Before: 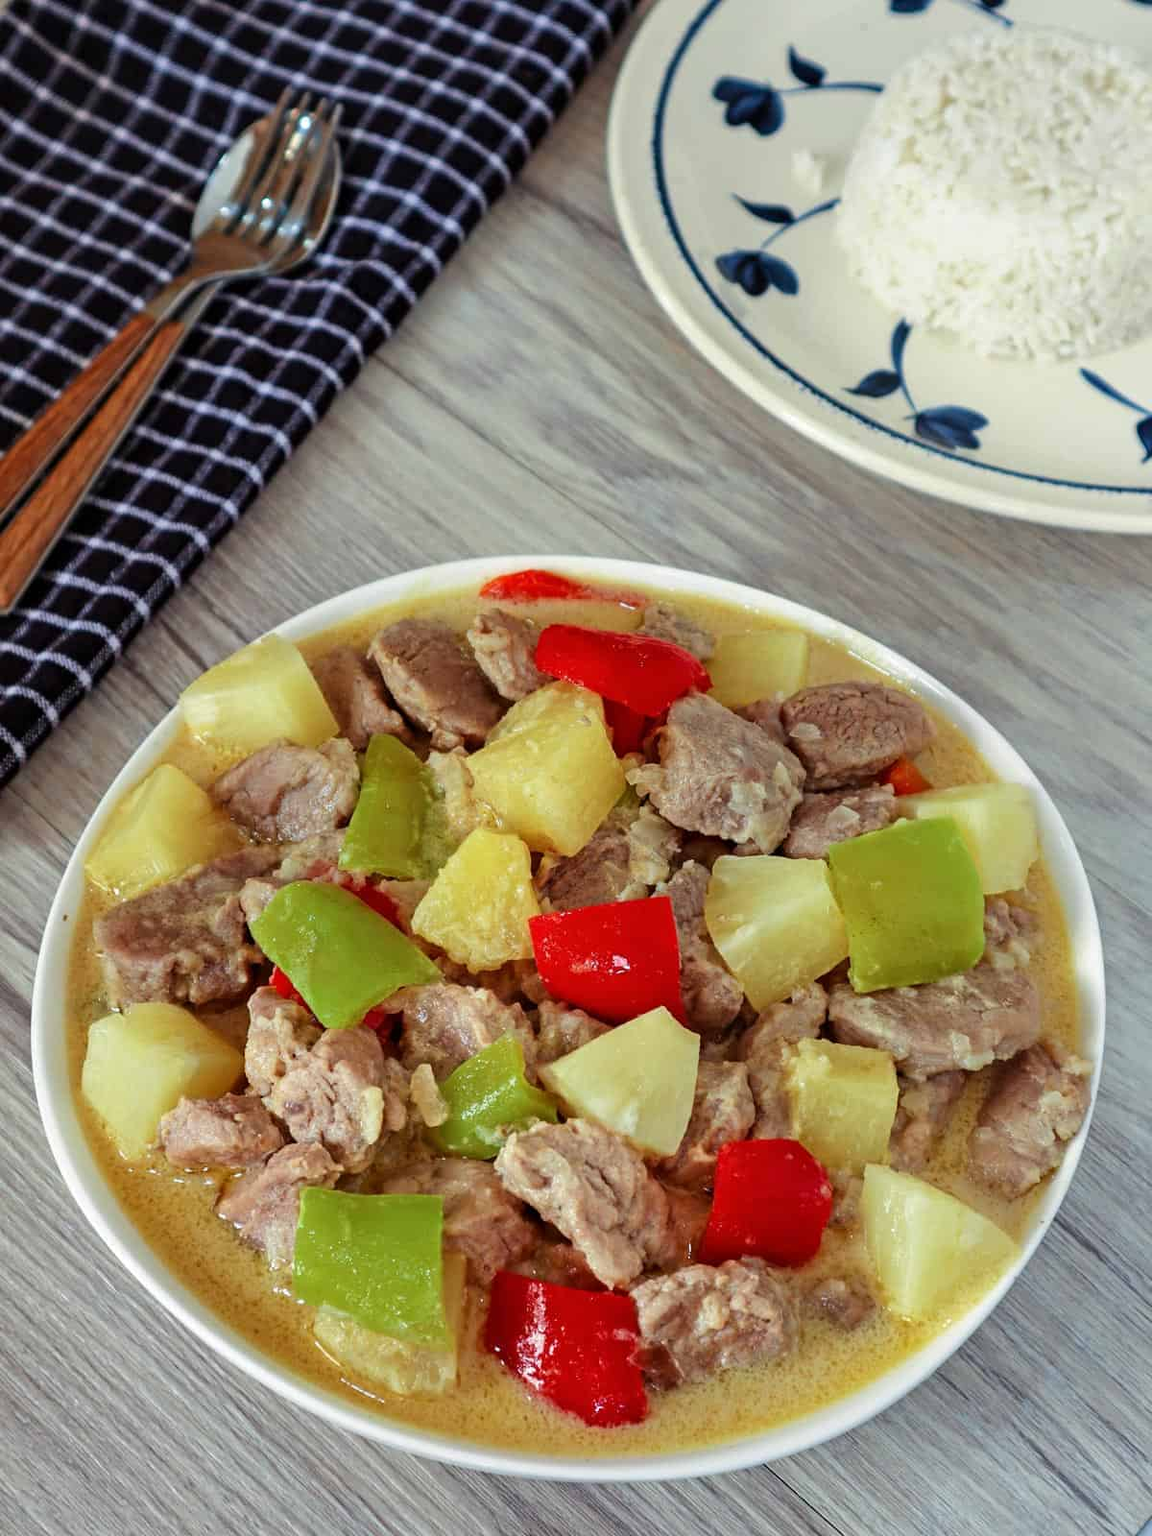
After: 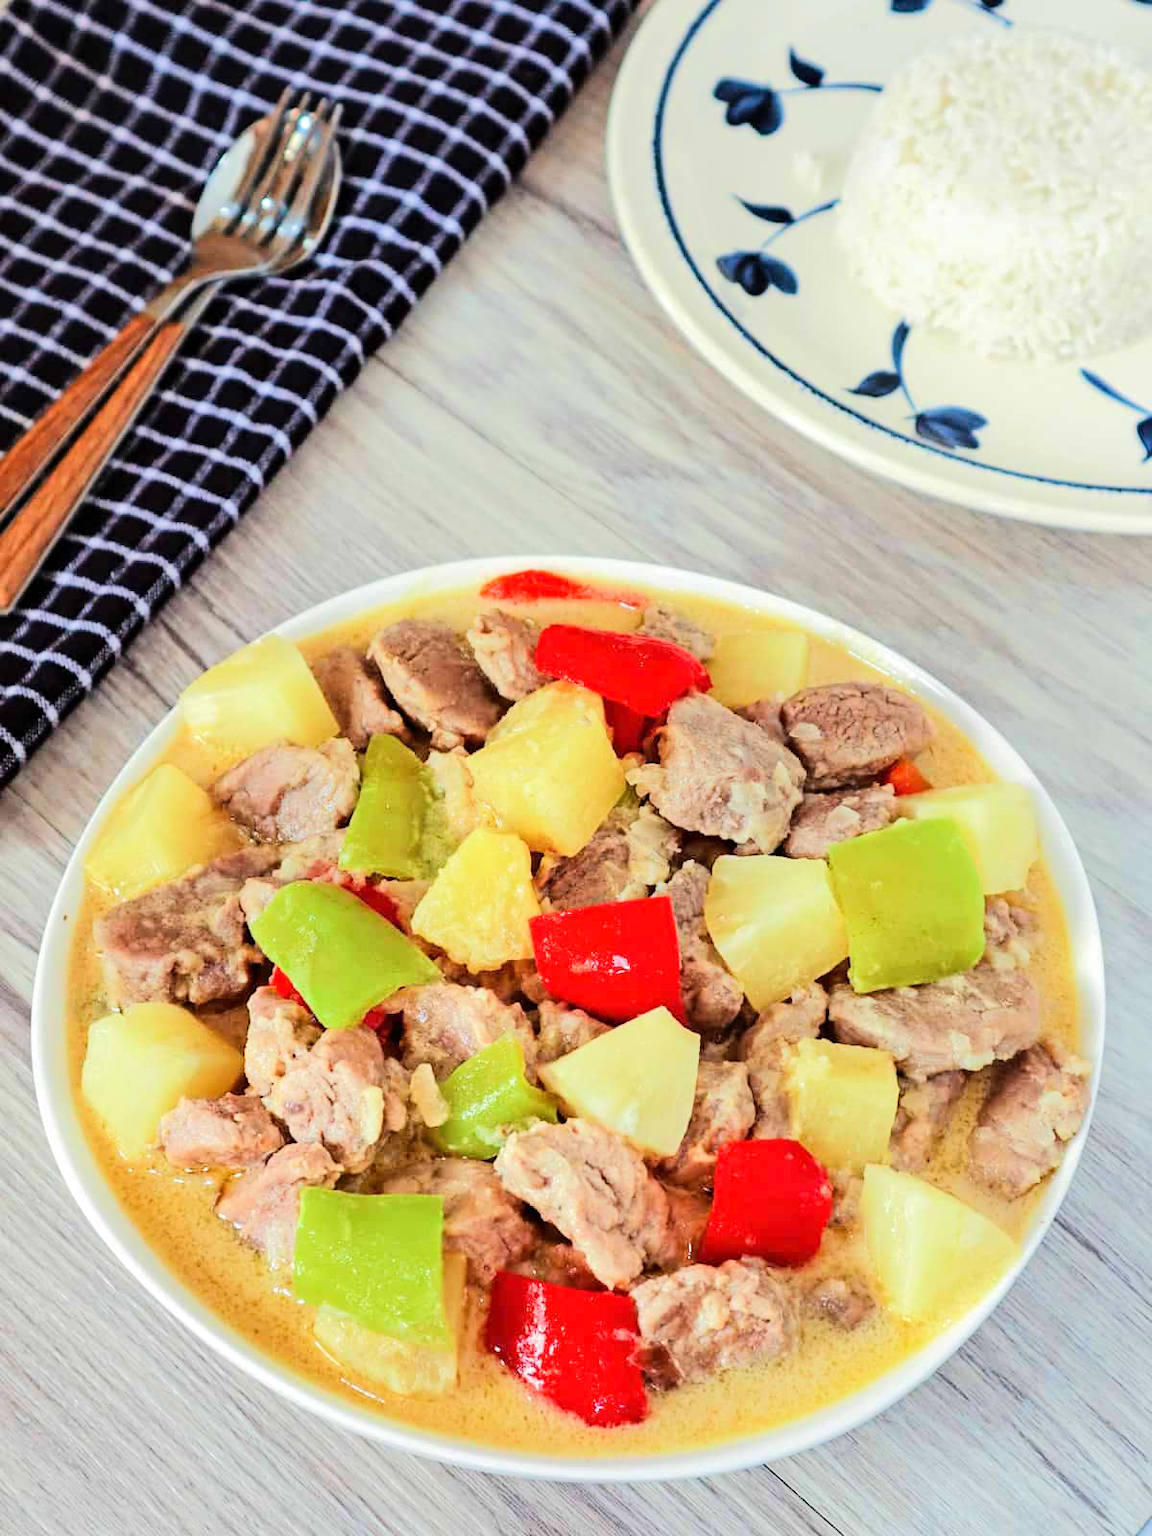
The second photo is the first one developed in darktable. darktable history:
tone equalizer: -7 EV 0.146 EV, -6 EV 0.64 EV, -5 EV 1.12 EV, -4 EV 1.3 EV, -3 EV 1.14 EV, -2 EV 0.6 EV, -1 EV 0.15 EV, edges refinement/feathering 500, mask exposure compensation -1.57 EV, preserve details no
